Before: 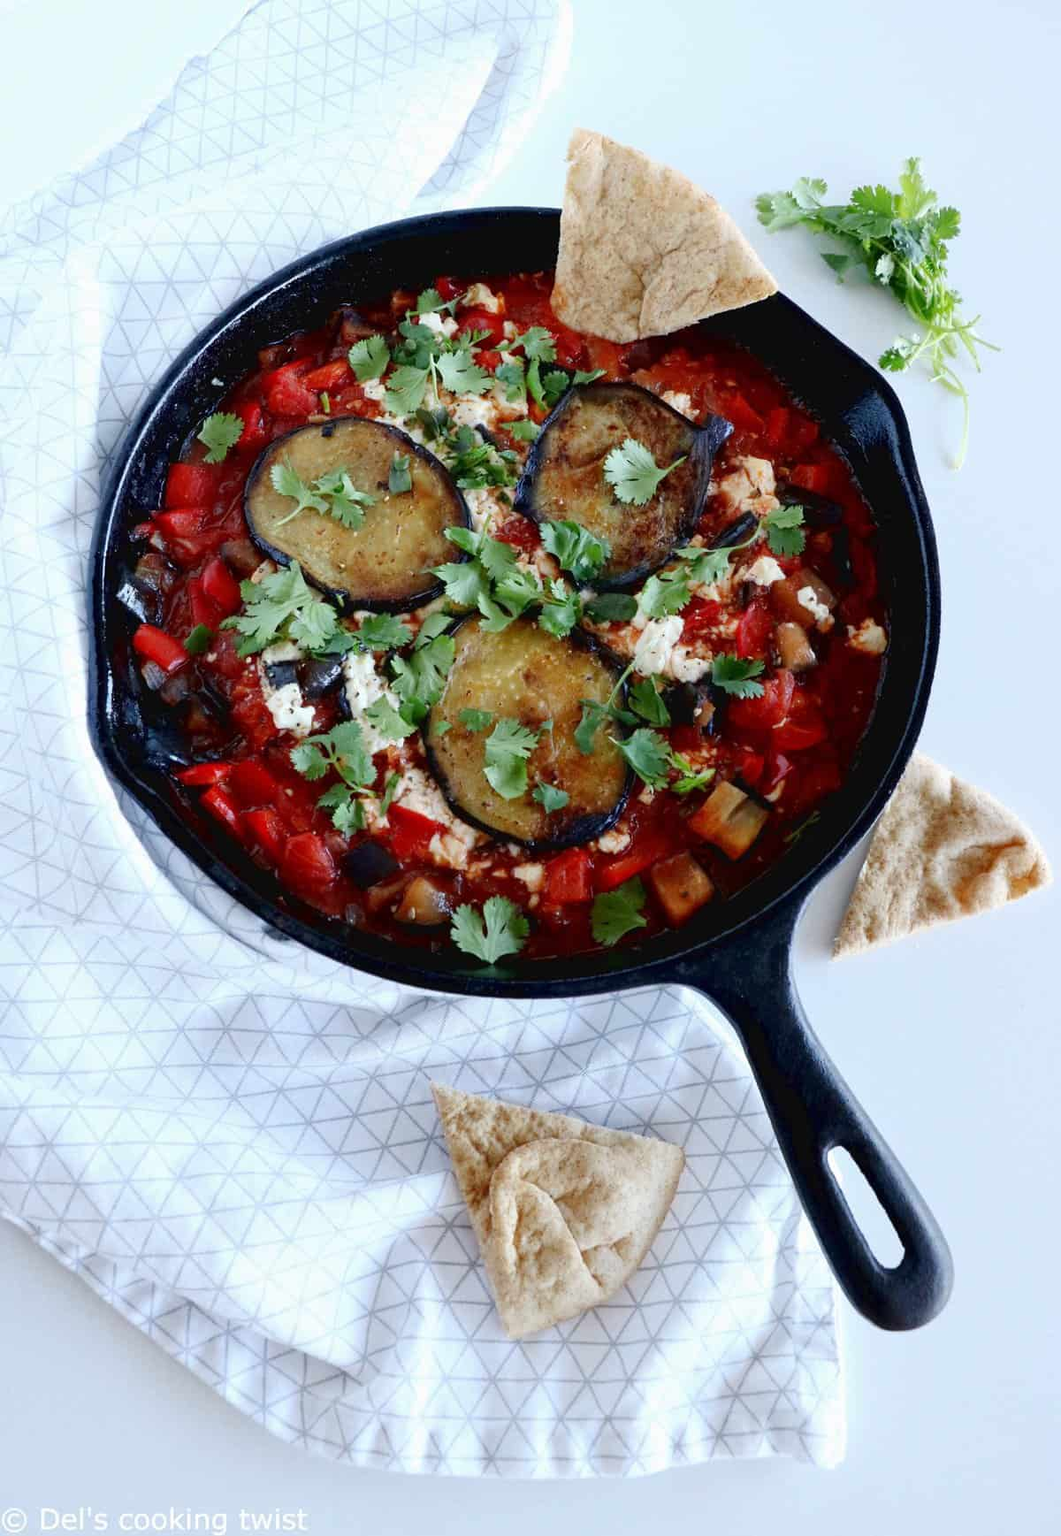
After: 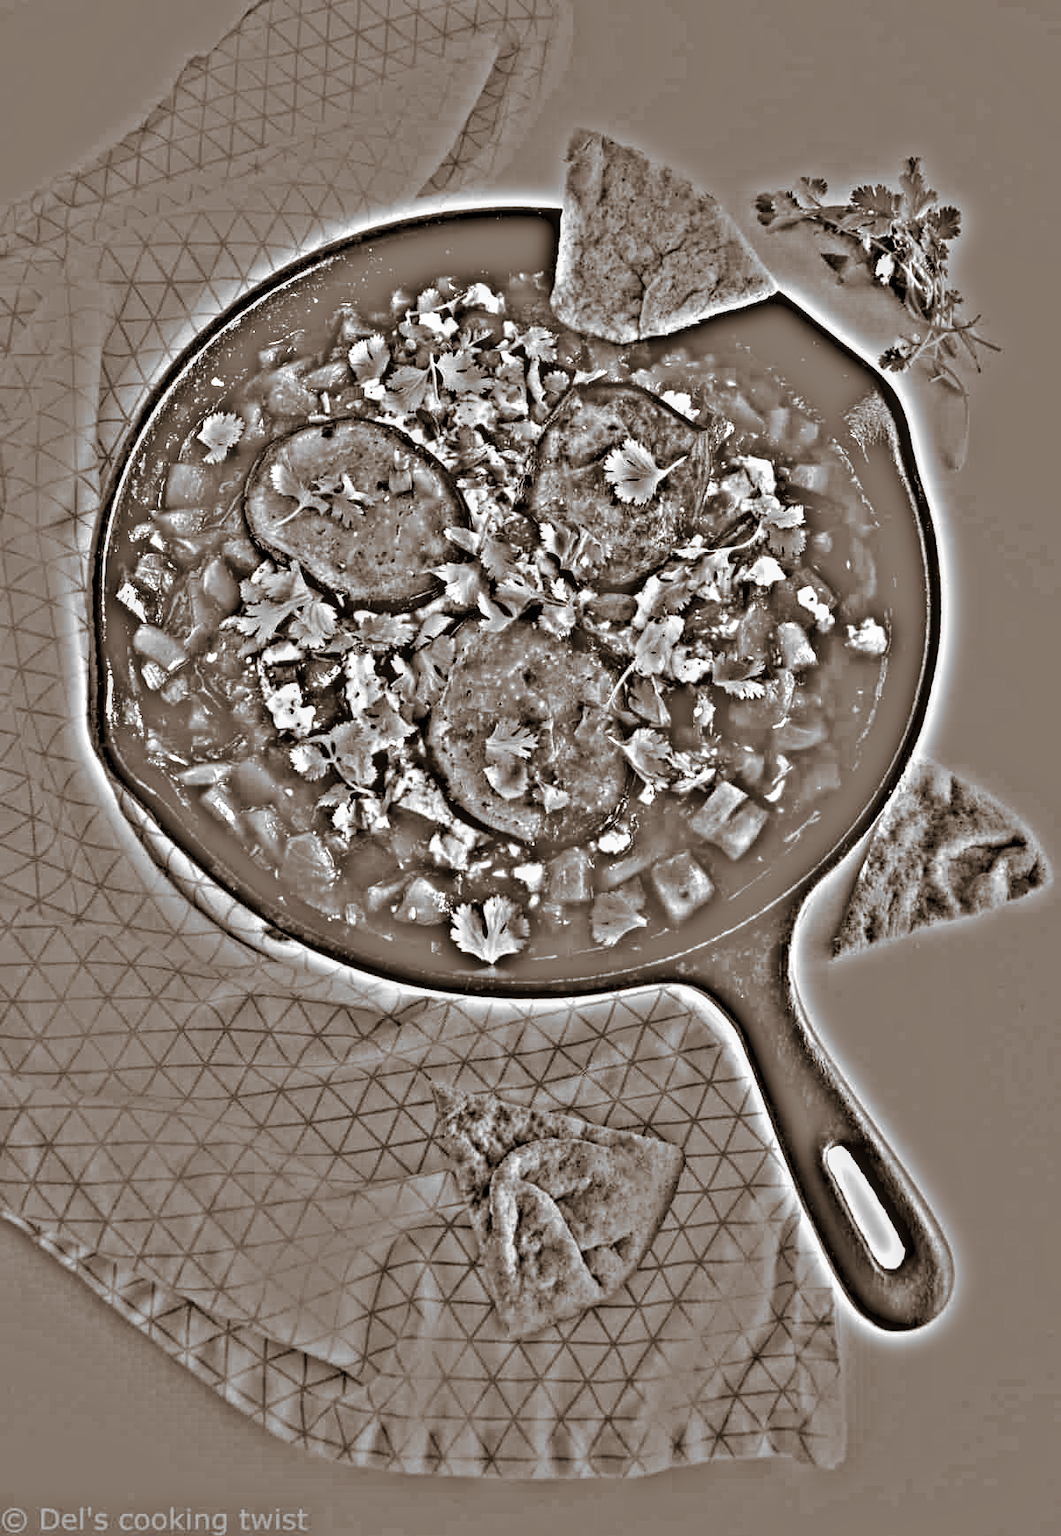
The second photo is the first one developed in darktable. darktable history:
split-toning: shadows › hue 32.4°, shadows › saturation 0.51, highlights › hue 180°, highlights › saturation 0, balance -60.17, compress 55.19%
local contrast: on, module defaults
highpass: on, module defaults
